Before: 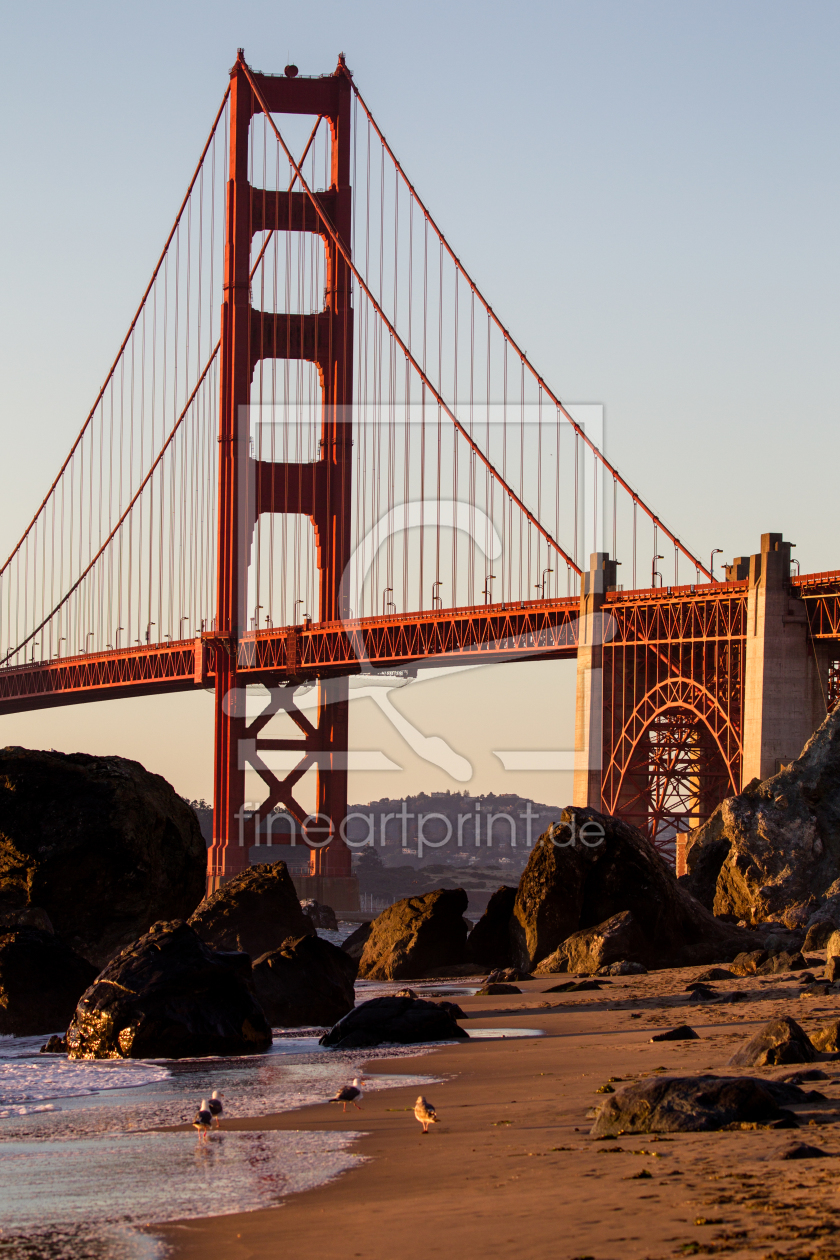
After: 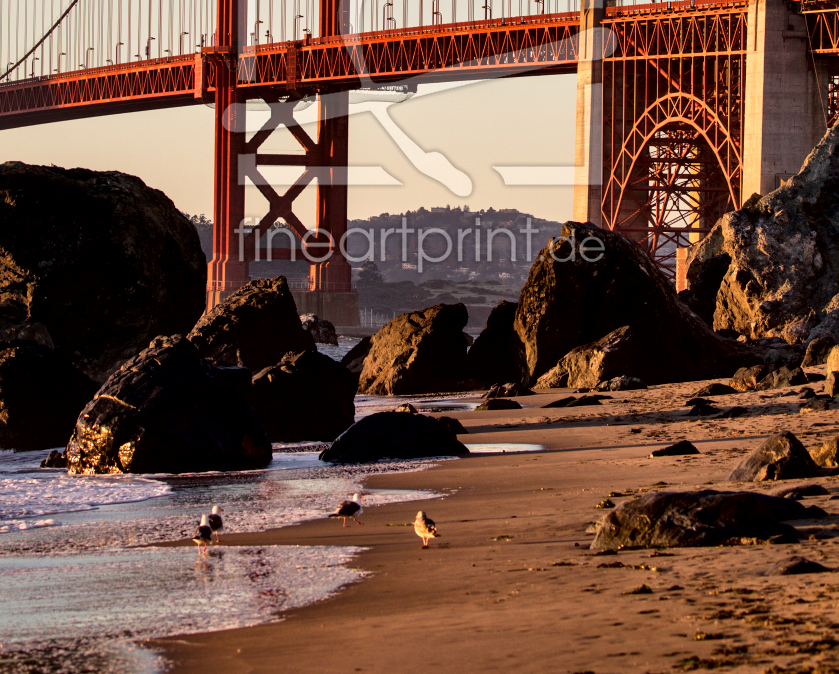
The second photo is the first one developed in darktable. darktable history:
local contrast: mode bilateral grid, contrast 70, coarseness 76, detail 181%, midtone range 0.2
crop and rotate: top 46.456%, right 0.015%
shadows and highlights: shadows 31.7, highlights -32.94, soften with gaussian
